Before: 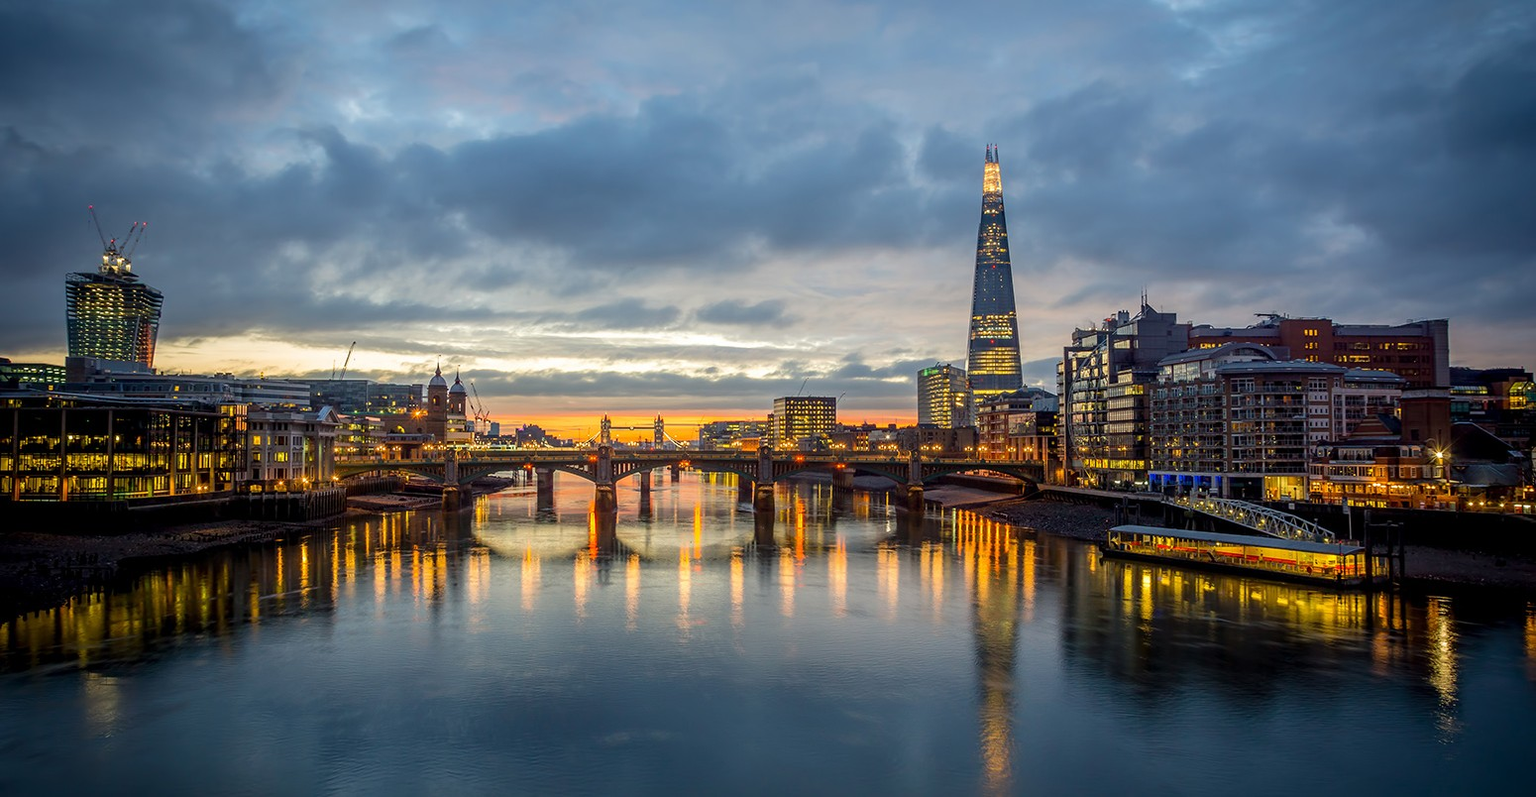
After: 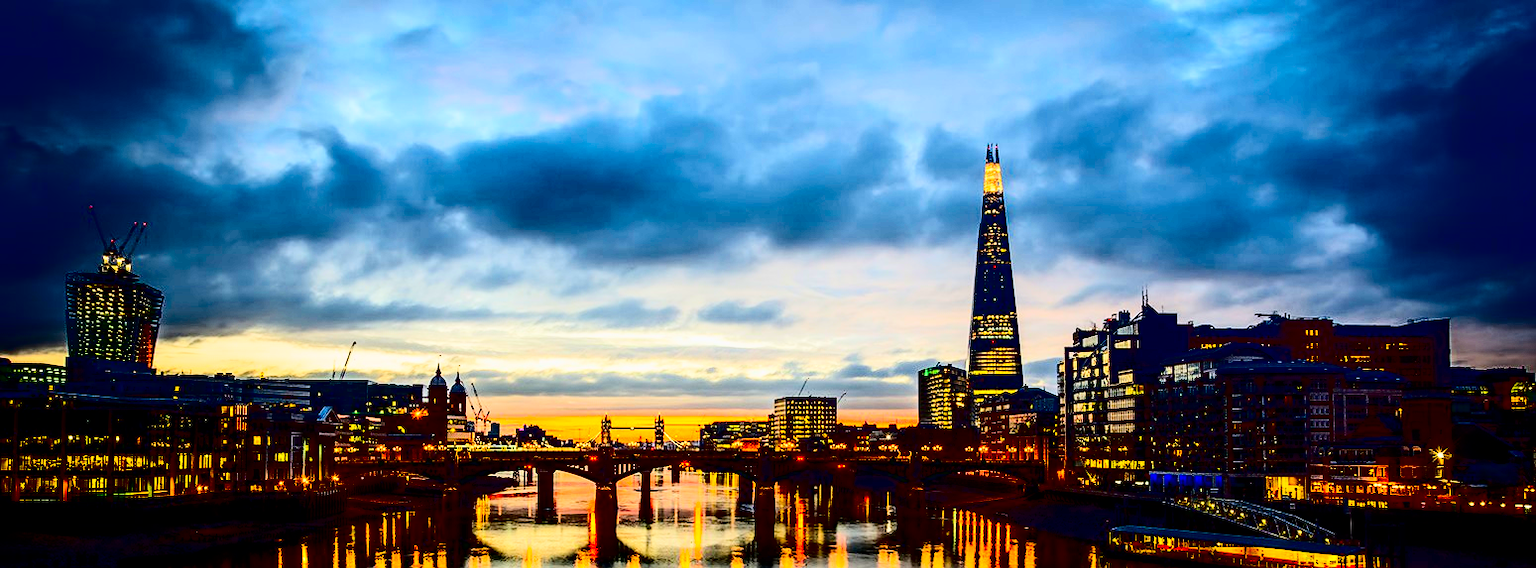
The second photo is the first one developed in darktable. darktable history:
exposure: black level correction 0, exposure 0.7 EV, compensate exposure bias true, compensate highlight preservation false
crop: right 0.001%, bottom 28.679%
filmic rgb: black relative exposure -7.99 EV, white relative exposure 4.02 EV, threshold 5.95 EV, hardness 4.18, contrast 0.921, enable highlight reconstruction true
contrast brightness saturation: contrast 0.762, brightness -0.99, saturation 0.99
